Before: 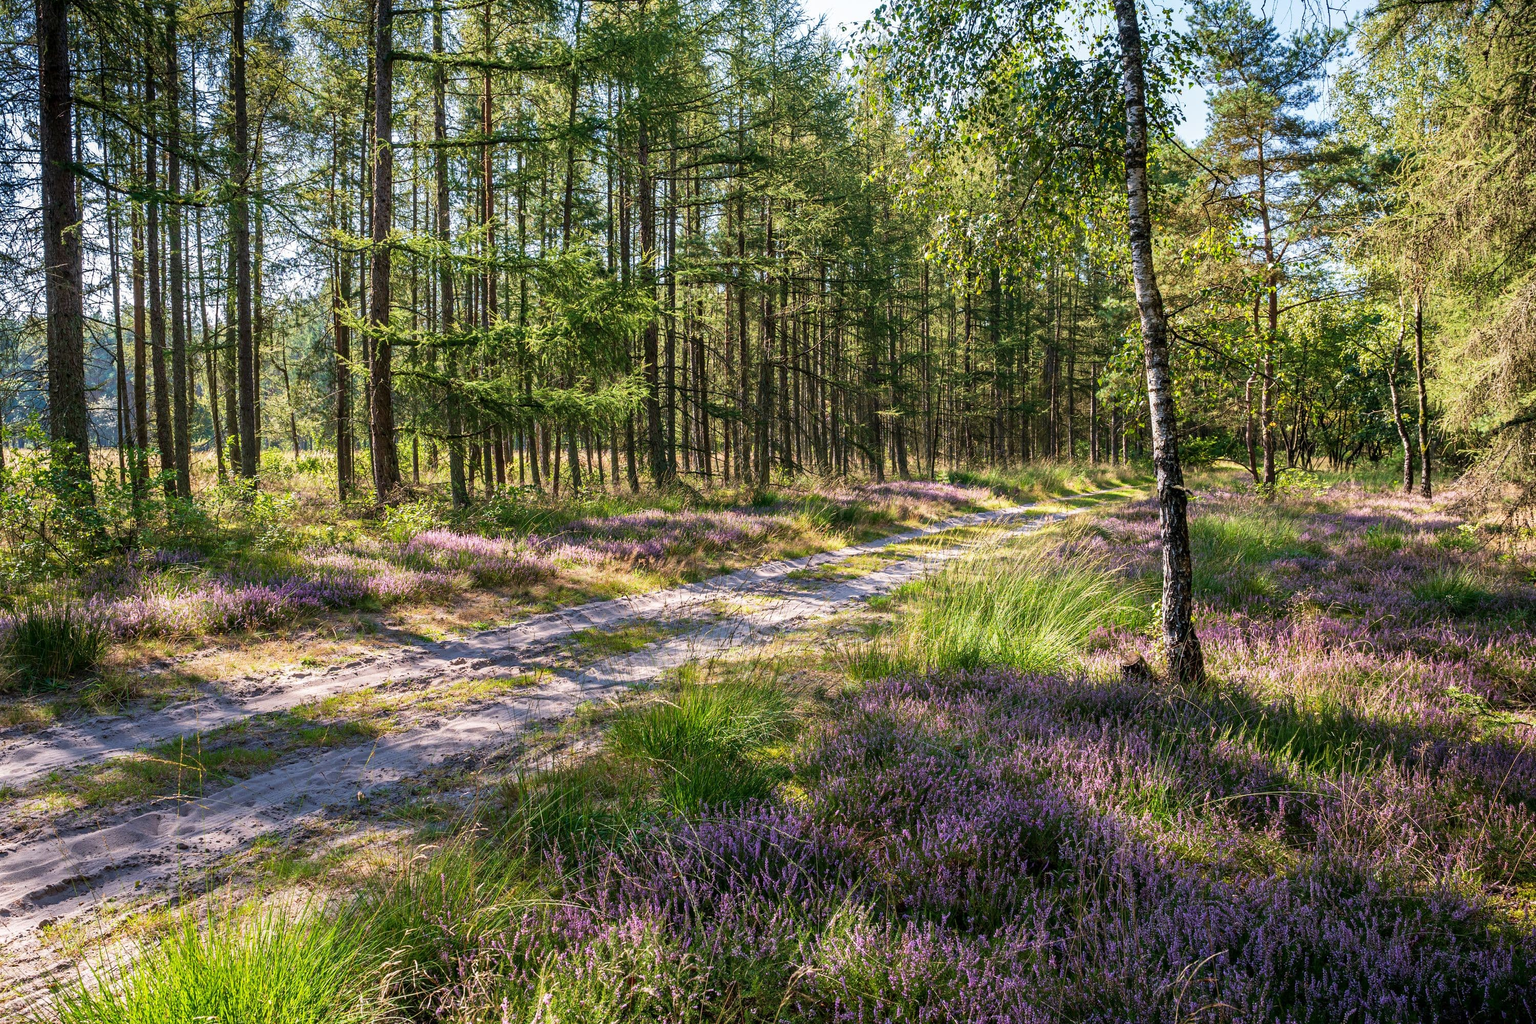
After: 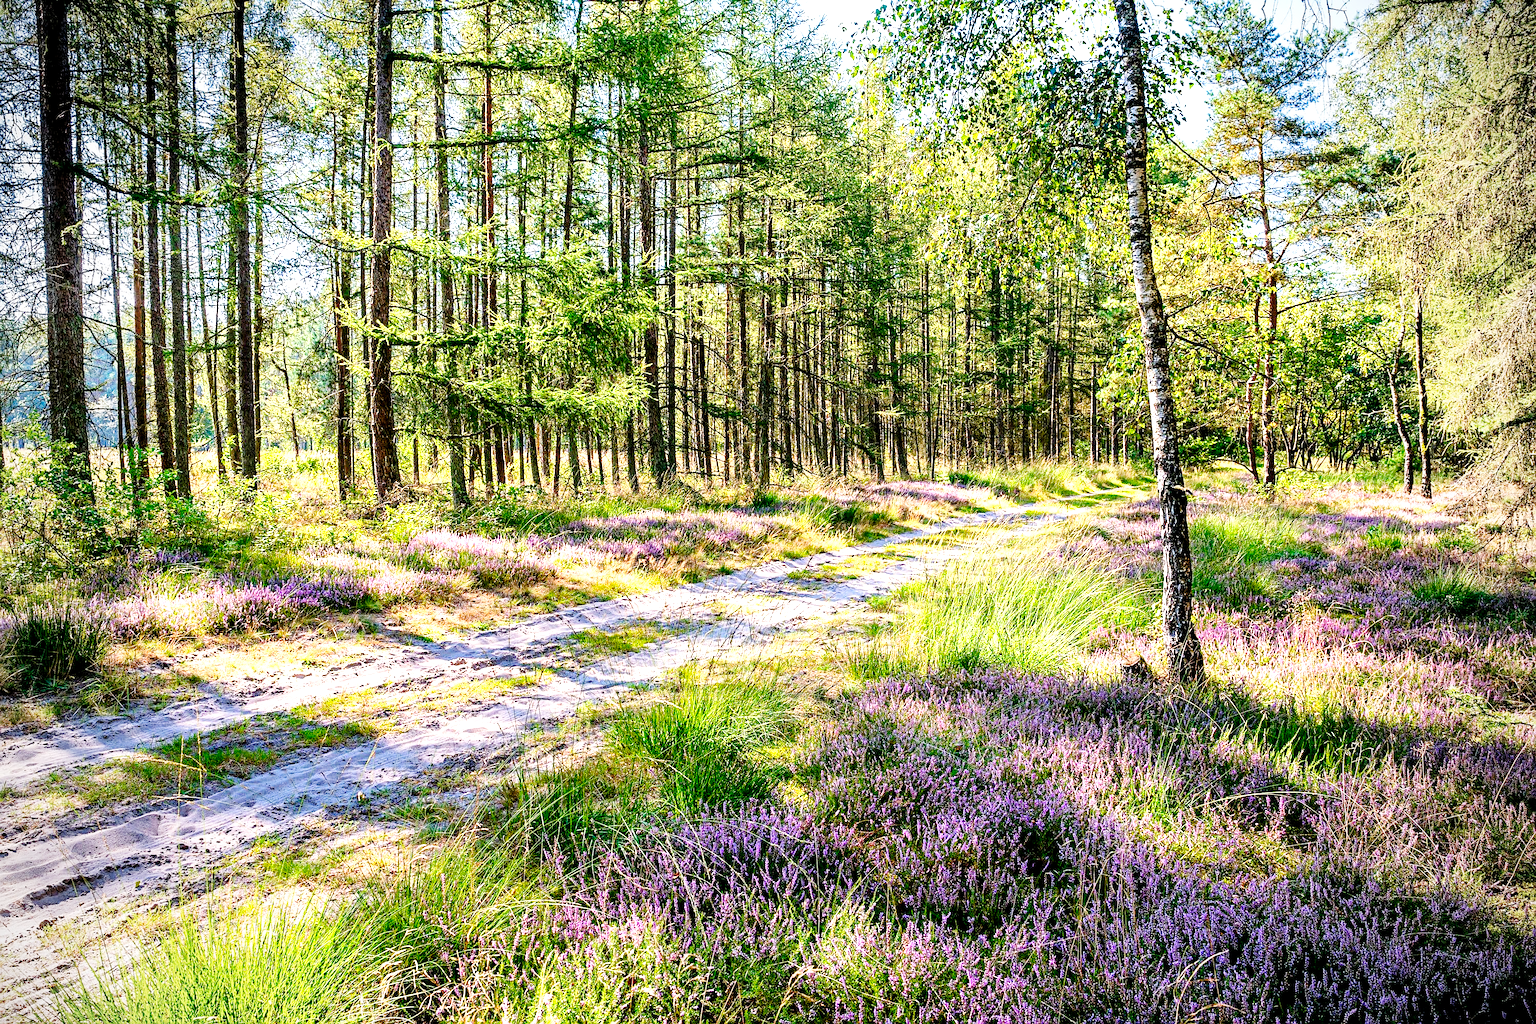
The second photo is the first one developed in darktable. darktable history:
exposure: black level correction 0.01, exposure 1 EV, compensate highlight preservation false
sharpen: on, module defaults
base curve: curves: ch0 [(0, 0) (0.036, 0.025) (0.121, 0.166) (0.206, 0.329) (0.605, 0.79) (1, 1)], preserve colors none
contrast brightness saturation: contrast 0.071, brightness 0.072, saturation 0.178
vignetting: unbound false
